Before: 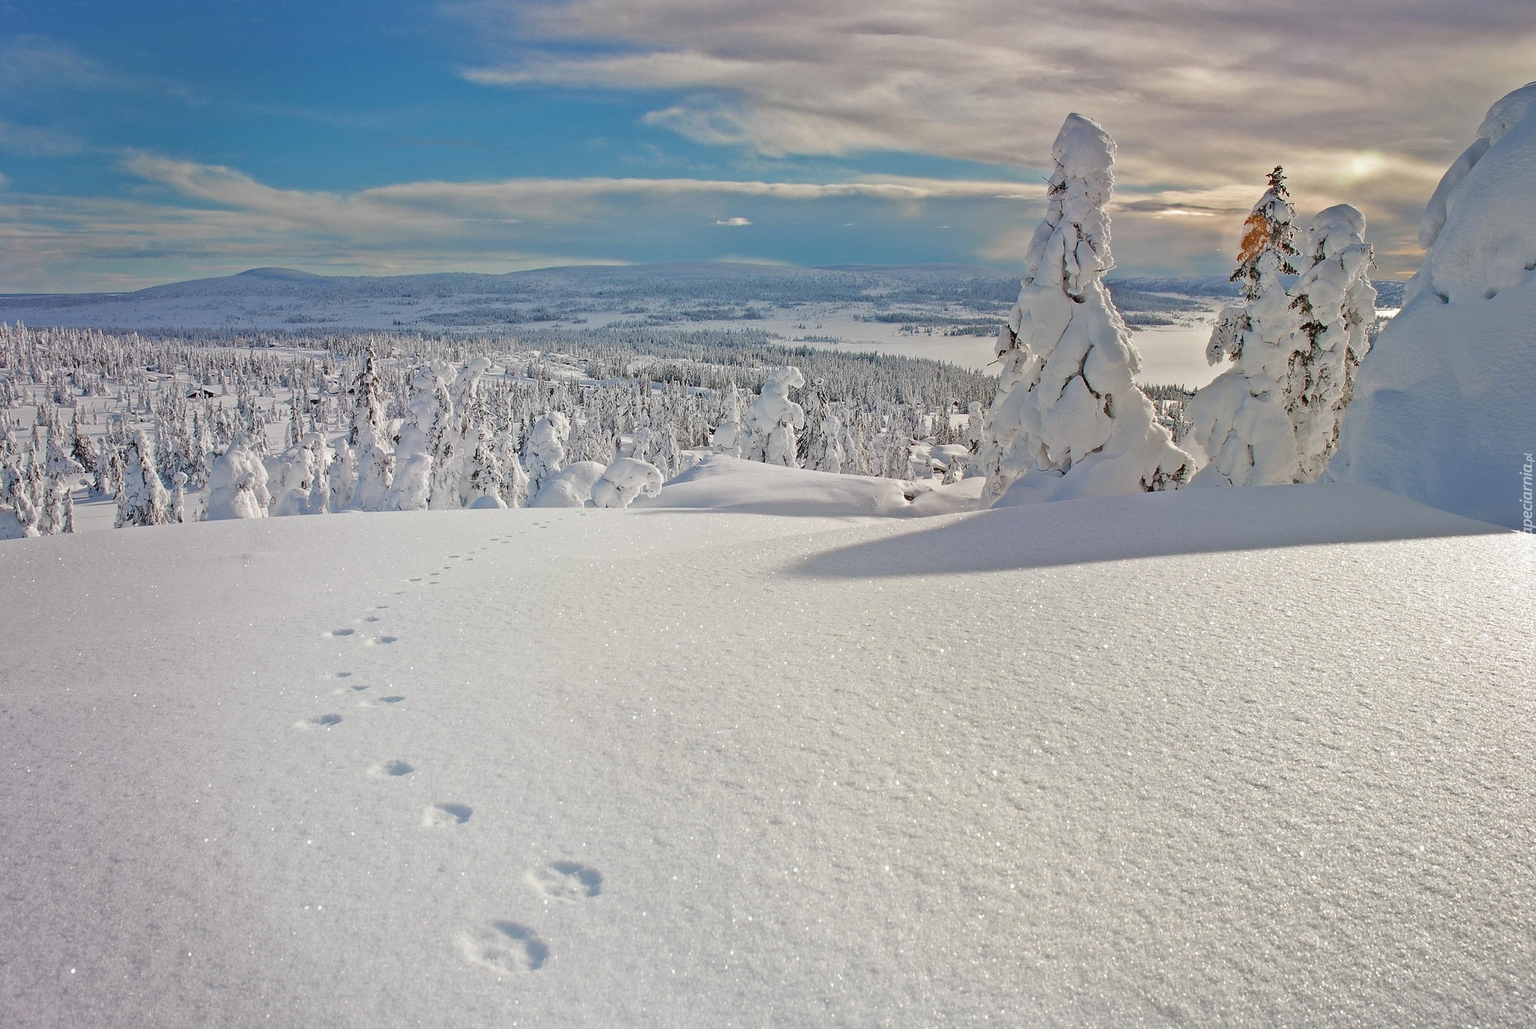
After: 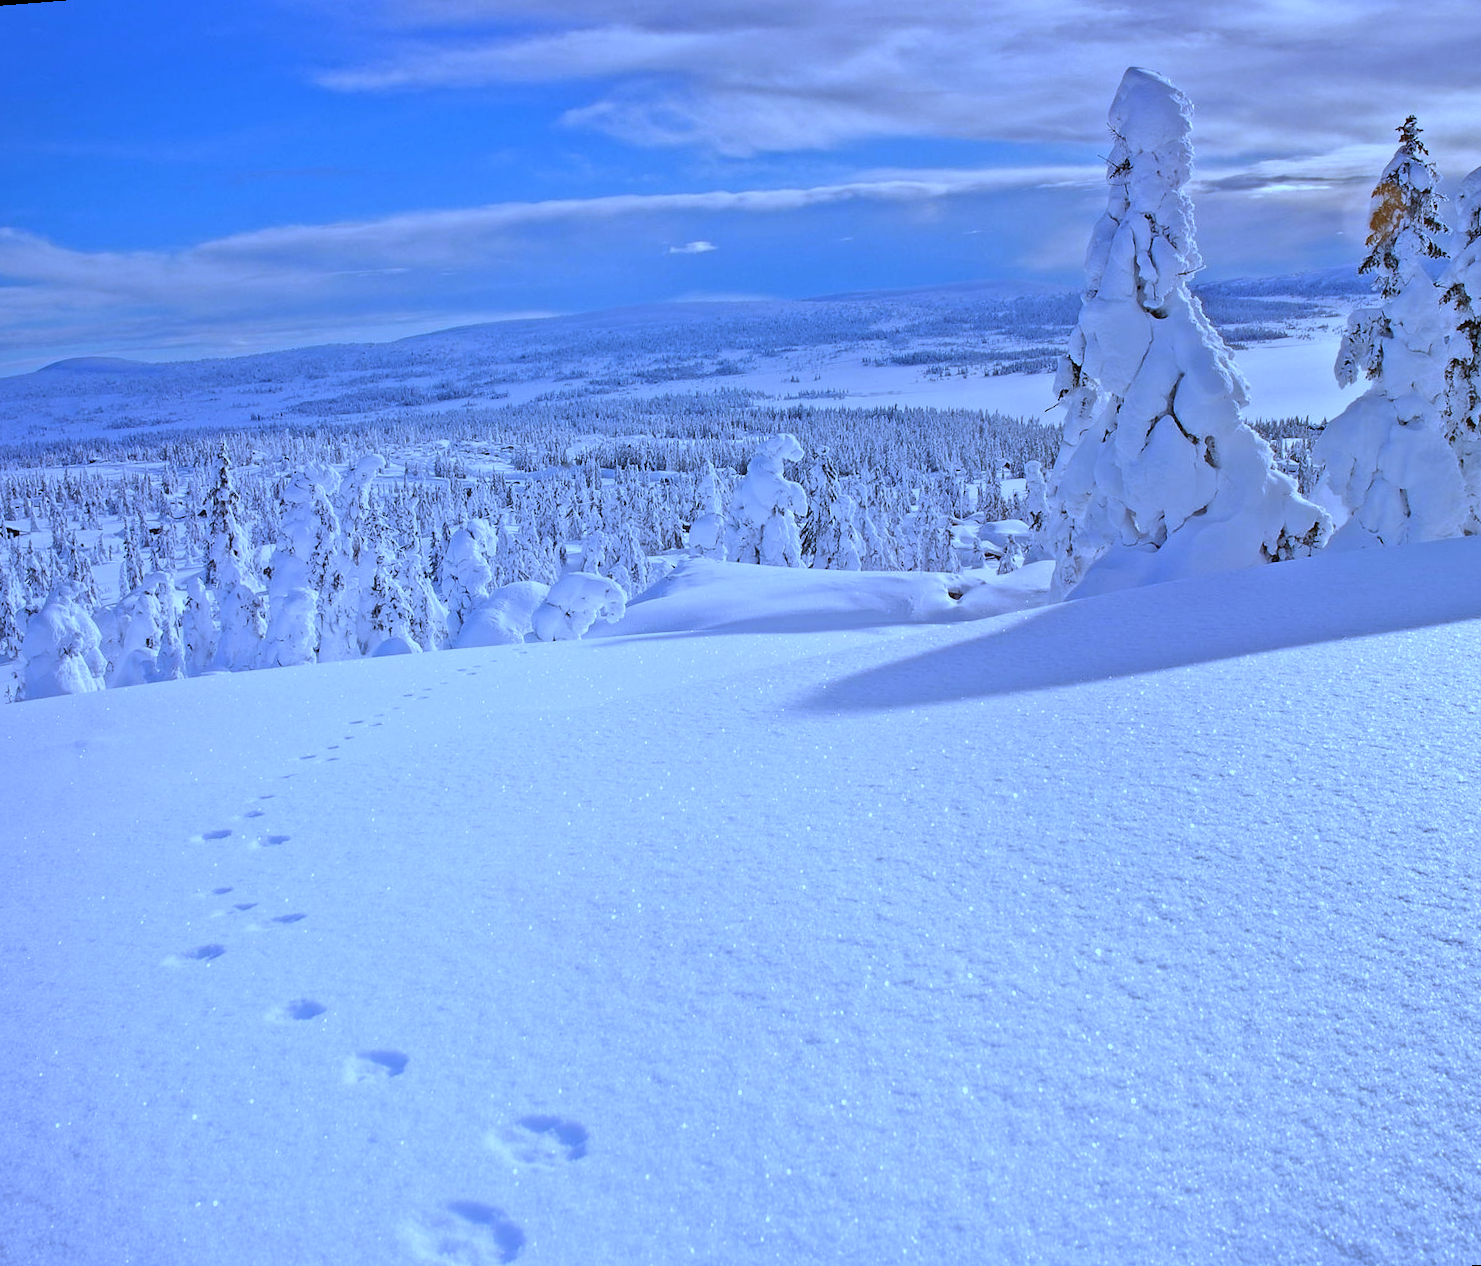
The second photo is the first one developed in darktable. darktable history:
crop: left 9.88%, right 12.664%
rotate and perspective: rotation -4.57°, crop left 0.054, crop right 0.944, crop top 0.087, crop bottom 0.914
white balance: red 0.766, blue 1.537
